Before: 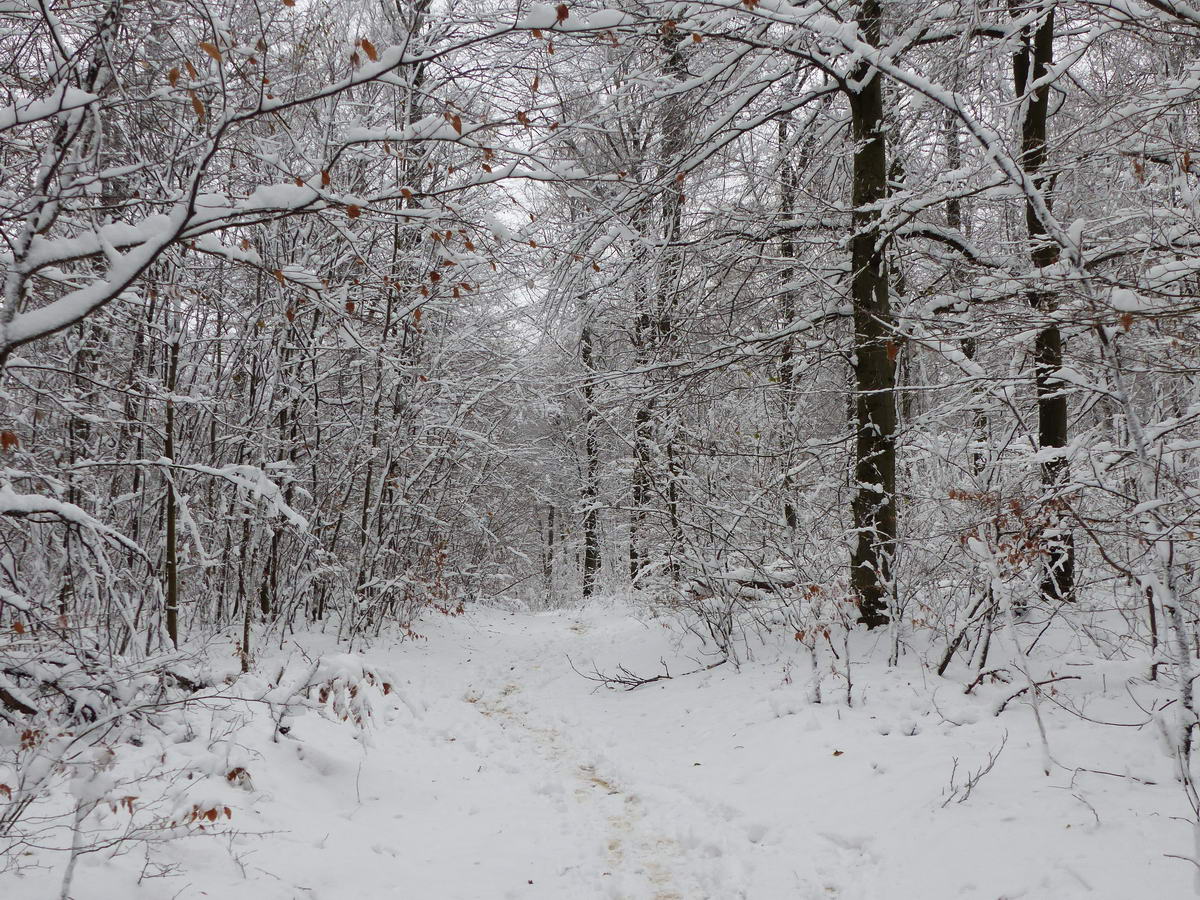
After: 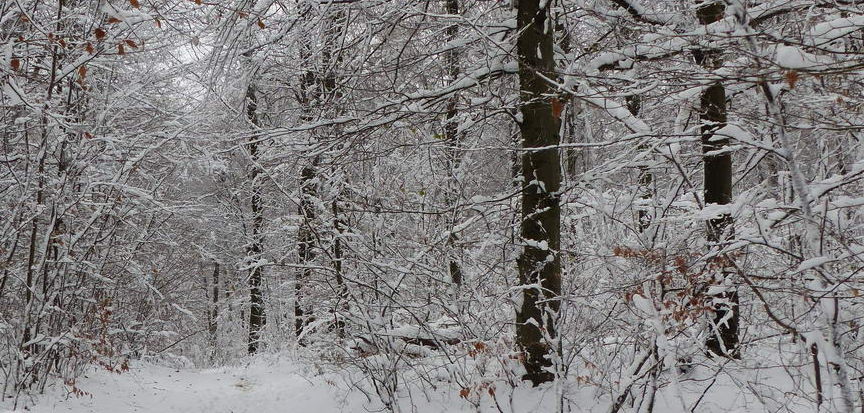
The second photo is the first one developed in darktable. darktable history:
crop and rotate: left 27.938%, top 27.046%, bottom 27.046%
shadows and highlights: radius 264.75, soften with gaussian
